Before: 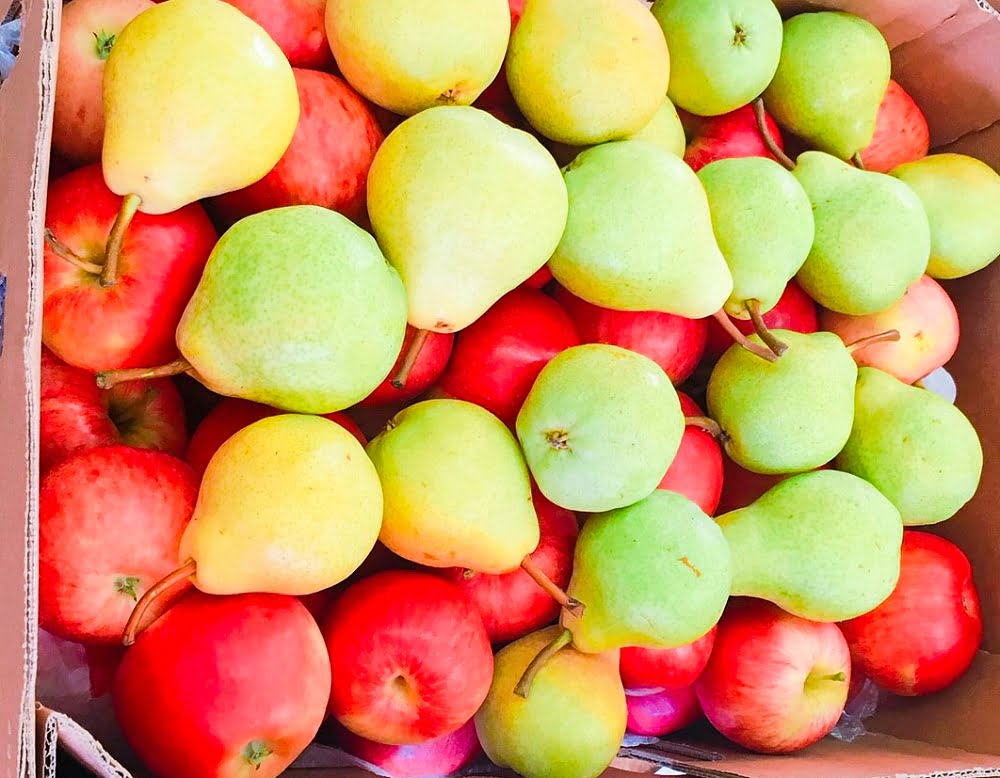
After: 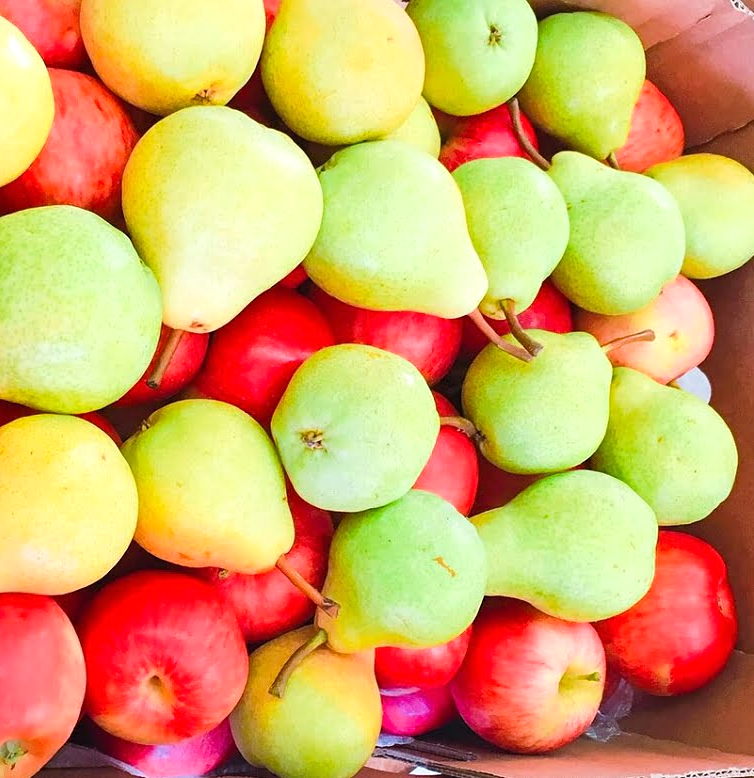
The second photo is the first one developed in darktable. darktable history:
exposure: exposure 0.127 EV, compensate highlight preservation false
crop and rotate: left 24.6%
